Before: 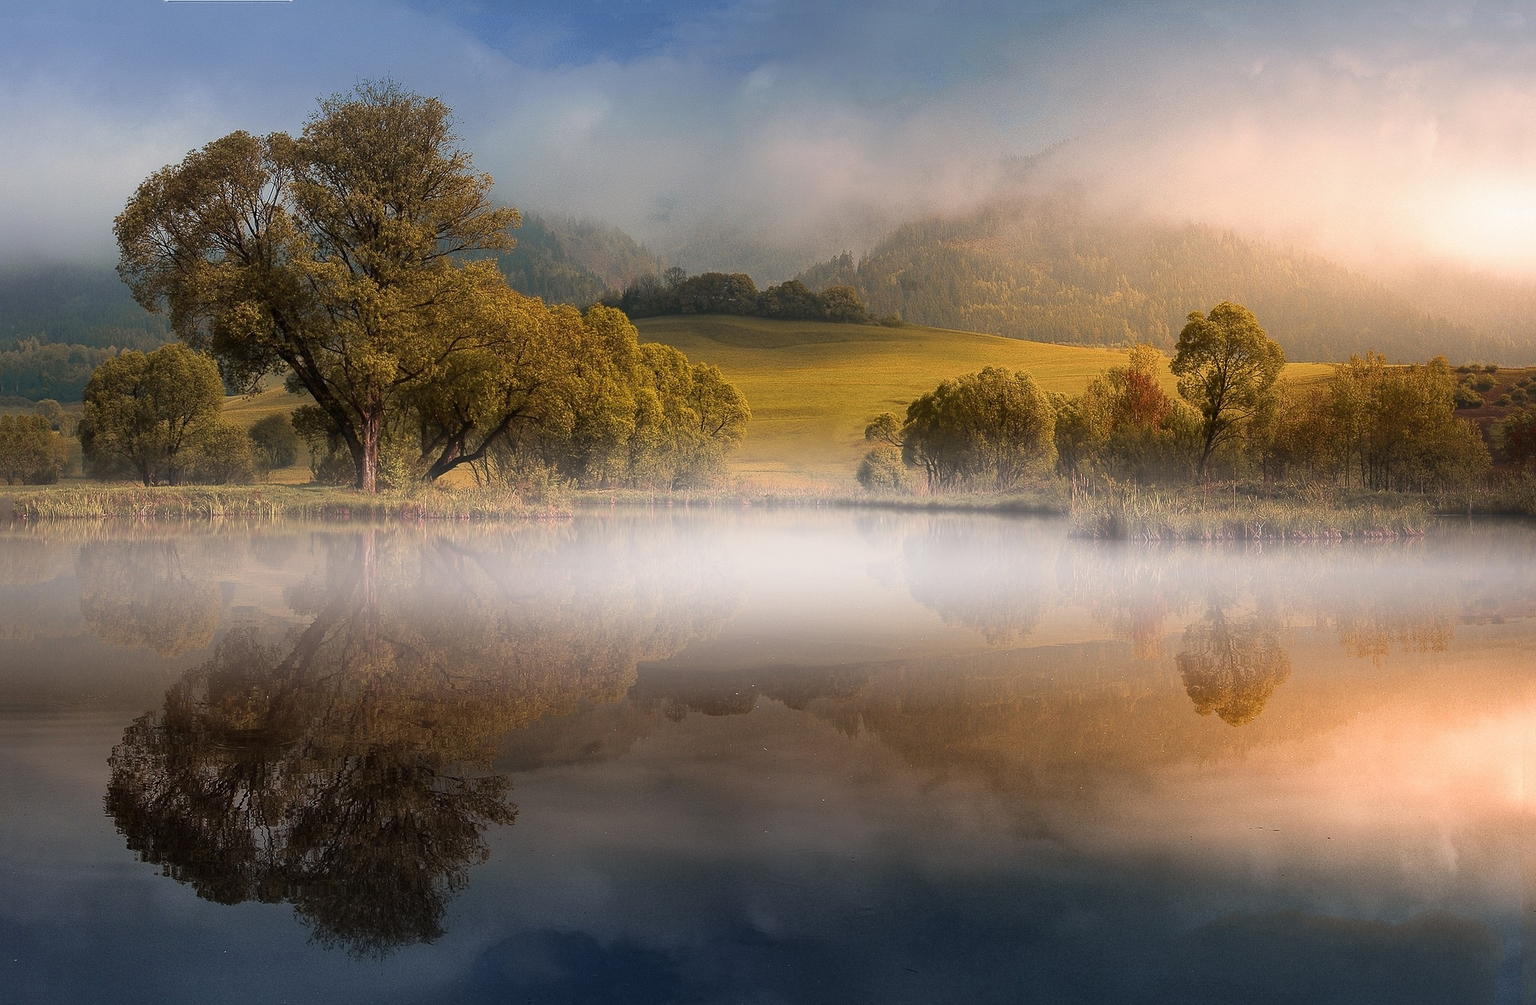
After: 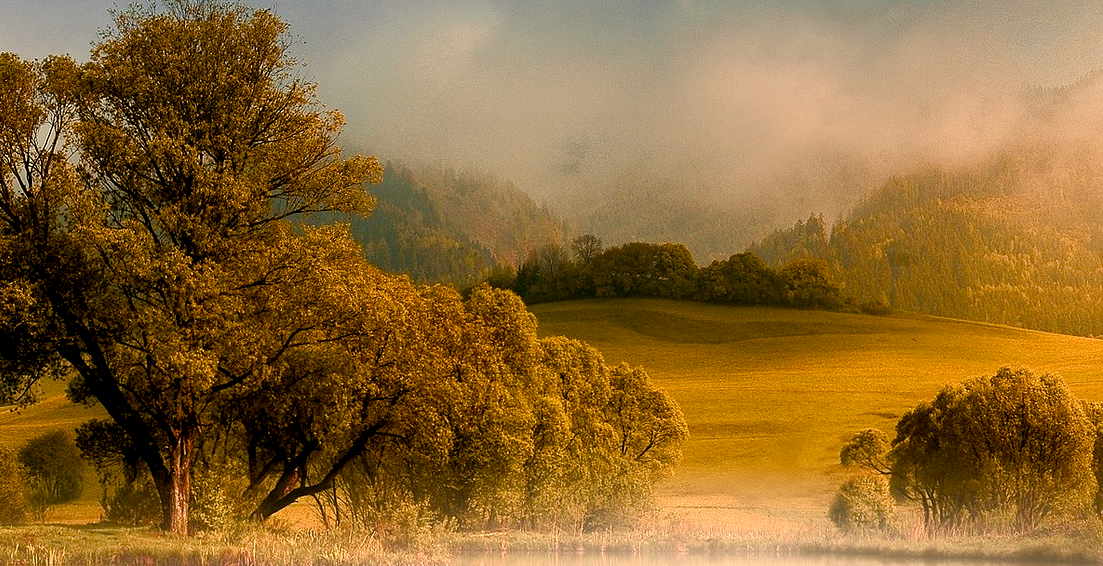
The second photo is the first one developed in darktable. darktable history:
white balance: red 1.123, blue 0.83
color balance rgb: shadows lift › luminance -9.41%, highlights gain › luminance 17.6%, global offset › luminance -1.45%, perceptual saturation grading › highlights -17.77%, perceptual saturation grading › mid-tones 33.1%, perceptual saturation grading › shadows 50.52%, global vibrance 24.22%
crop: left 15.306%, top 9.065%, right 30.789%, bottom 48.638%
